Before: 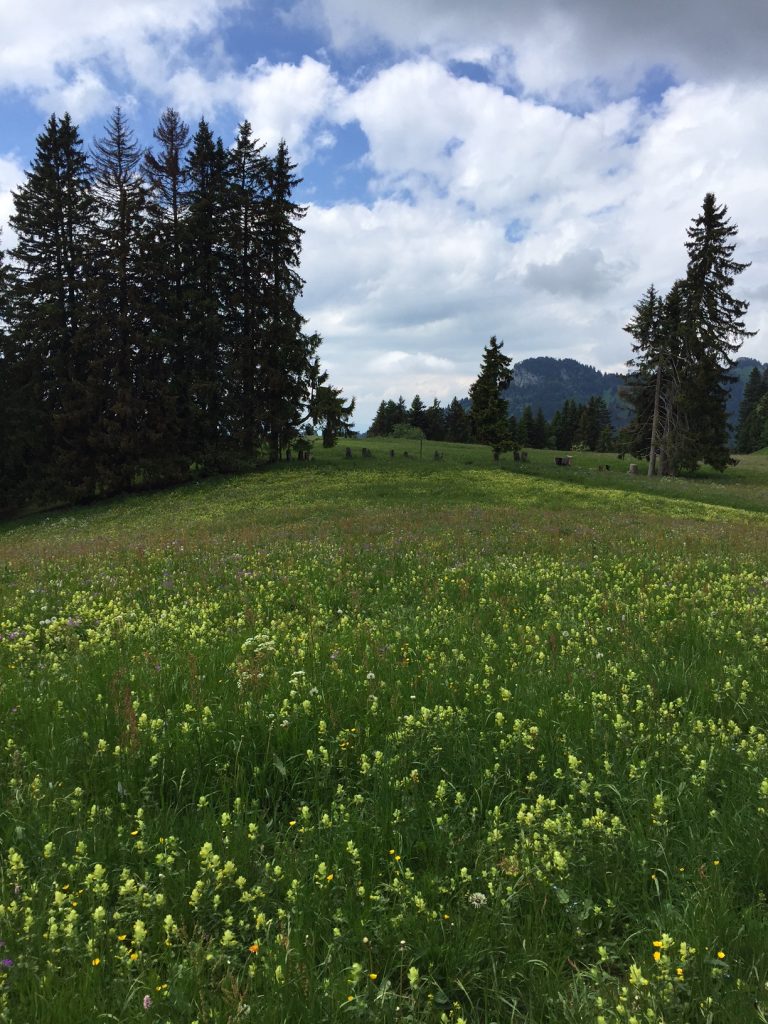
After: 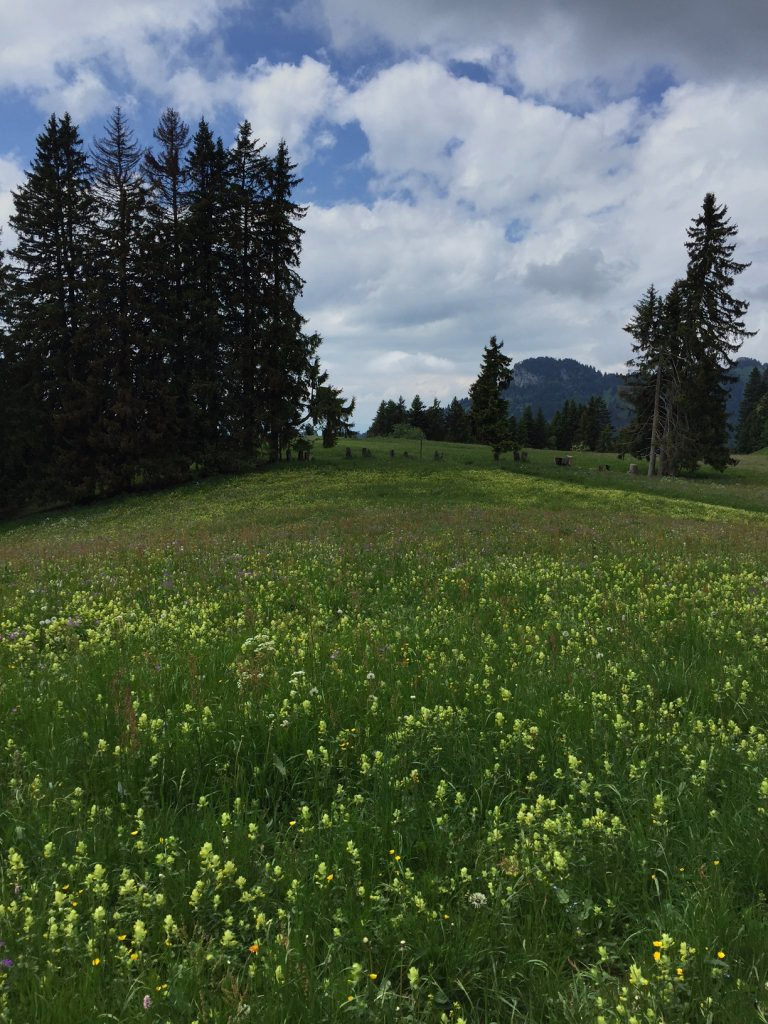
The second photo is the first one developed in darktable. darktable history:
white balance: red 0.986, blue 1.01
graduated density: on, module defaults
